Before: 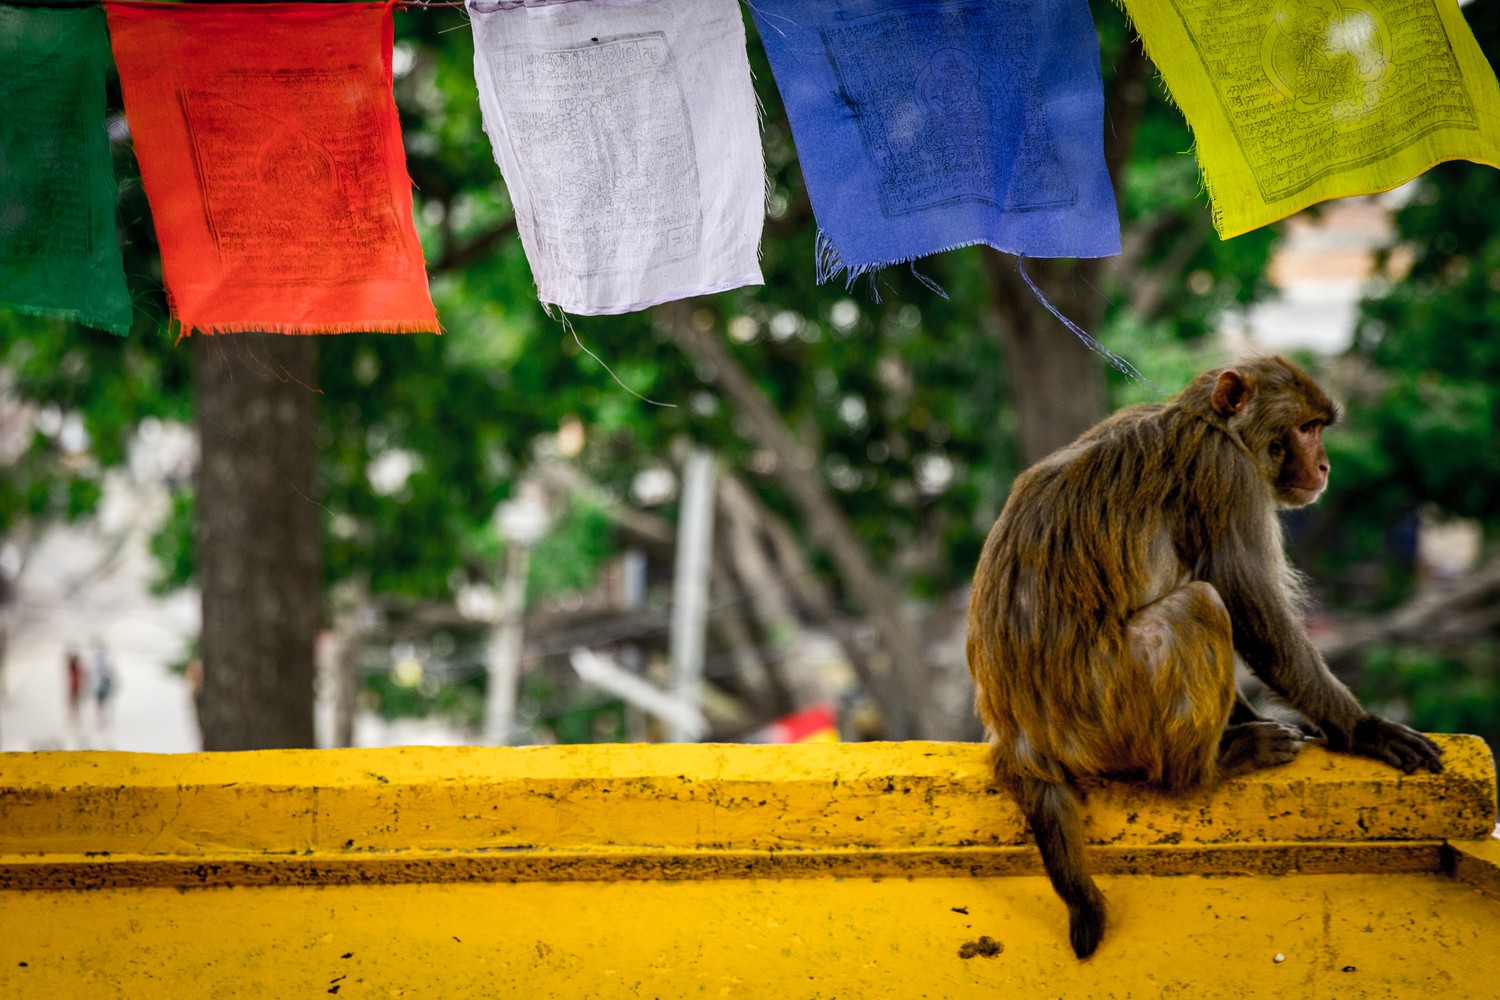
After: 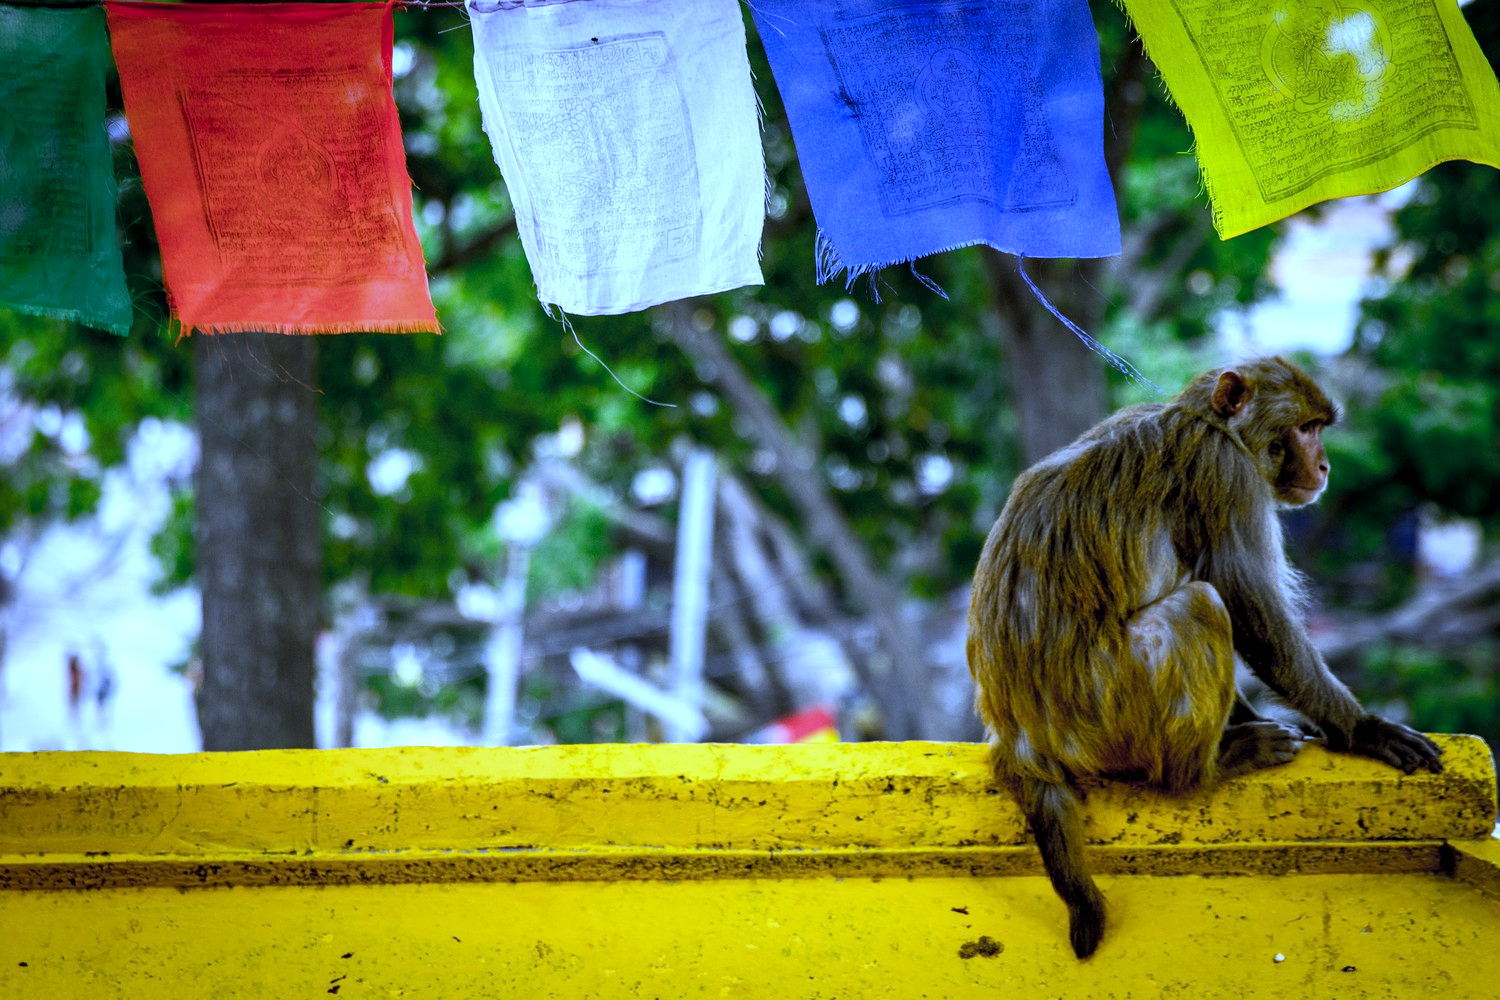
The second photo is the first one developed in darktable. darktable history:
white balance: red 0.766, blue 1.537
exposure: black level correction 0.001, exposure 0.5 EV, compensate exposure bias true, compensate highlight preservation false
